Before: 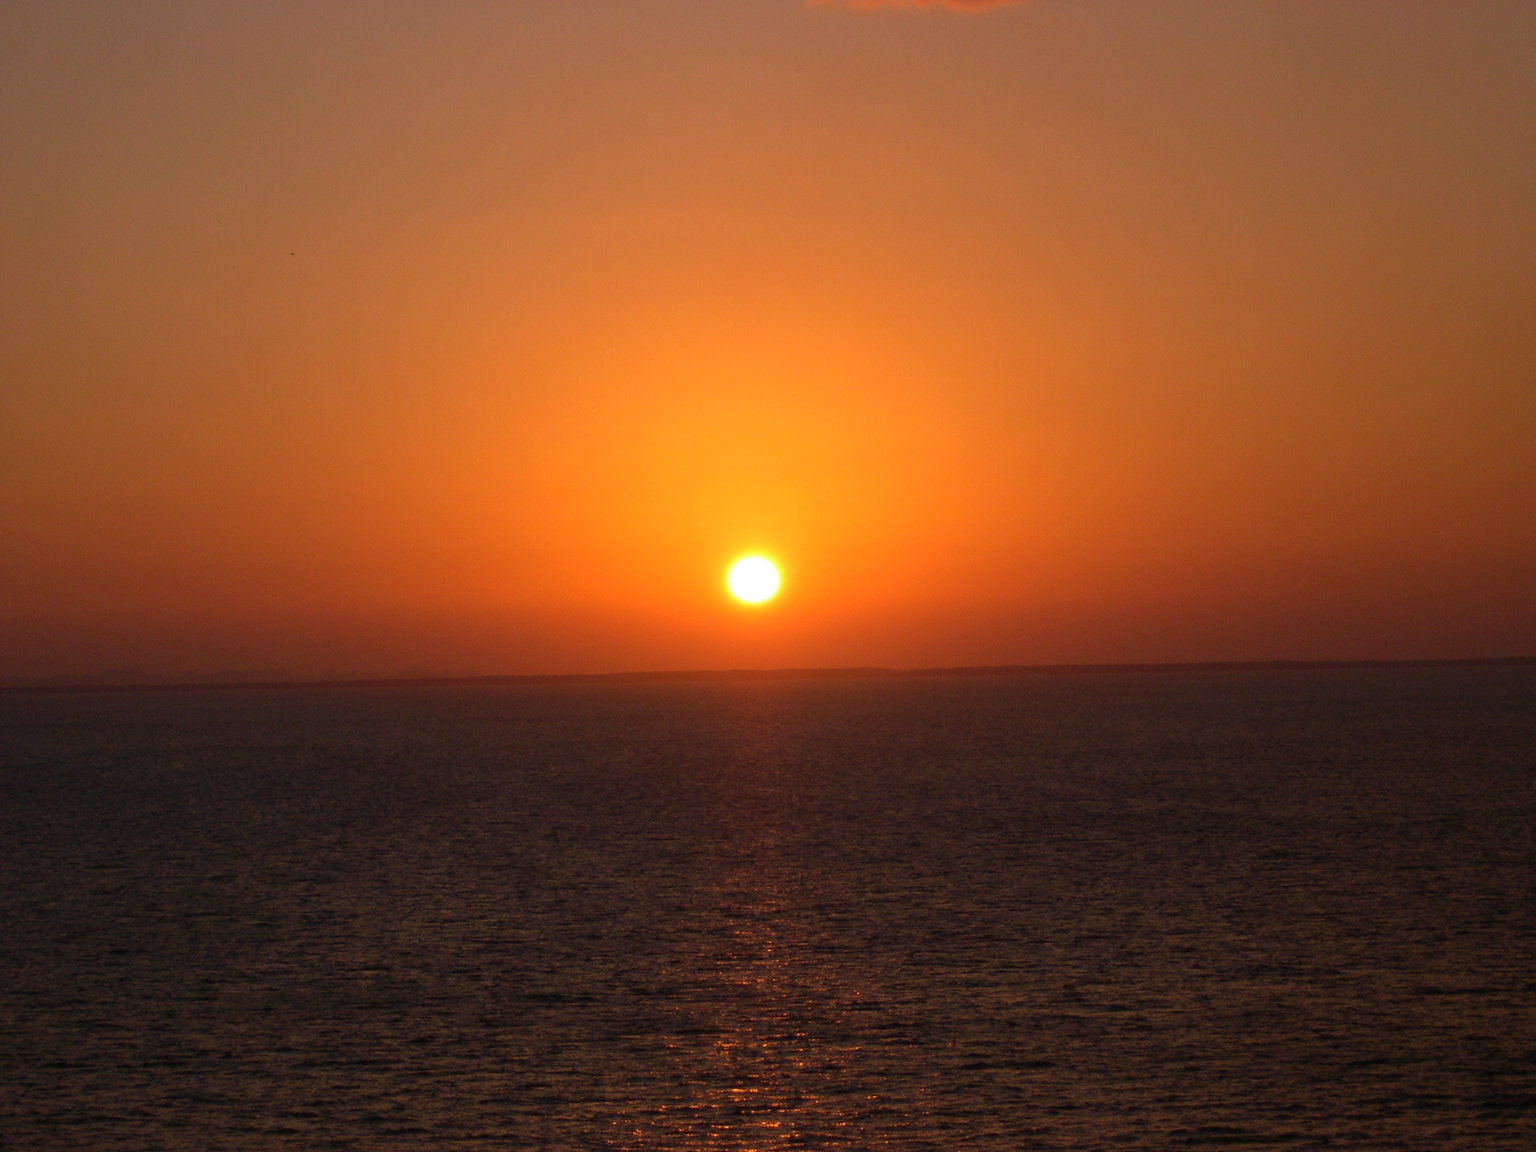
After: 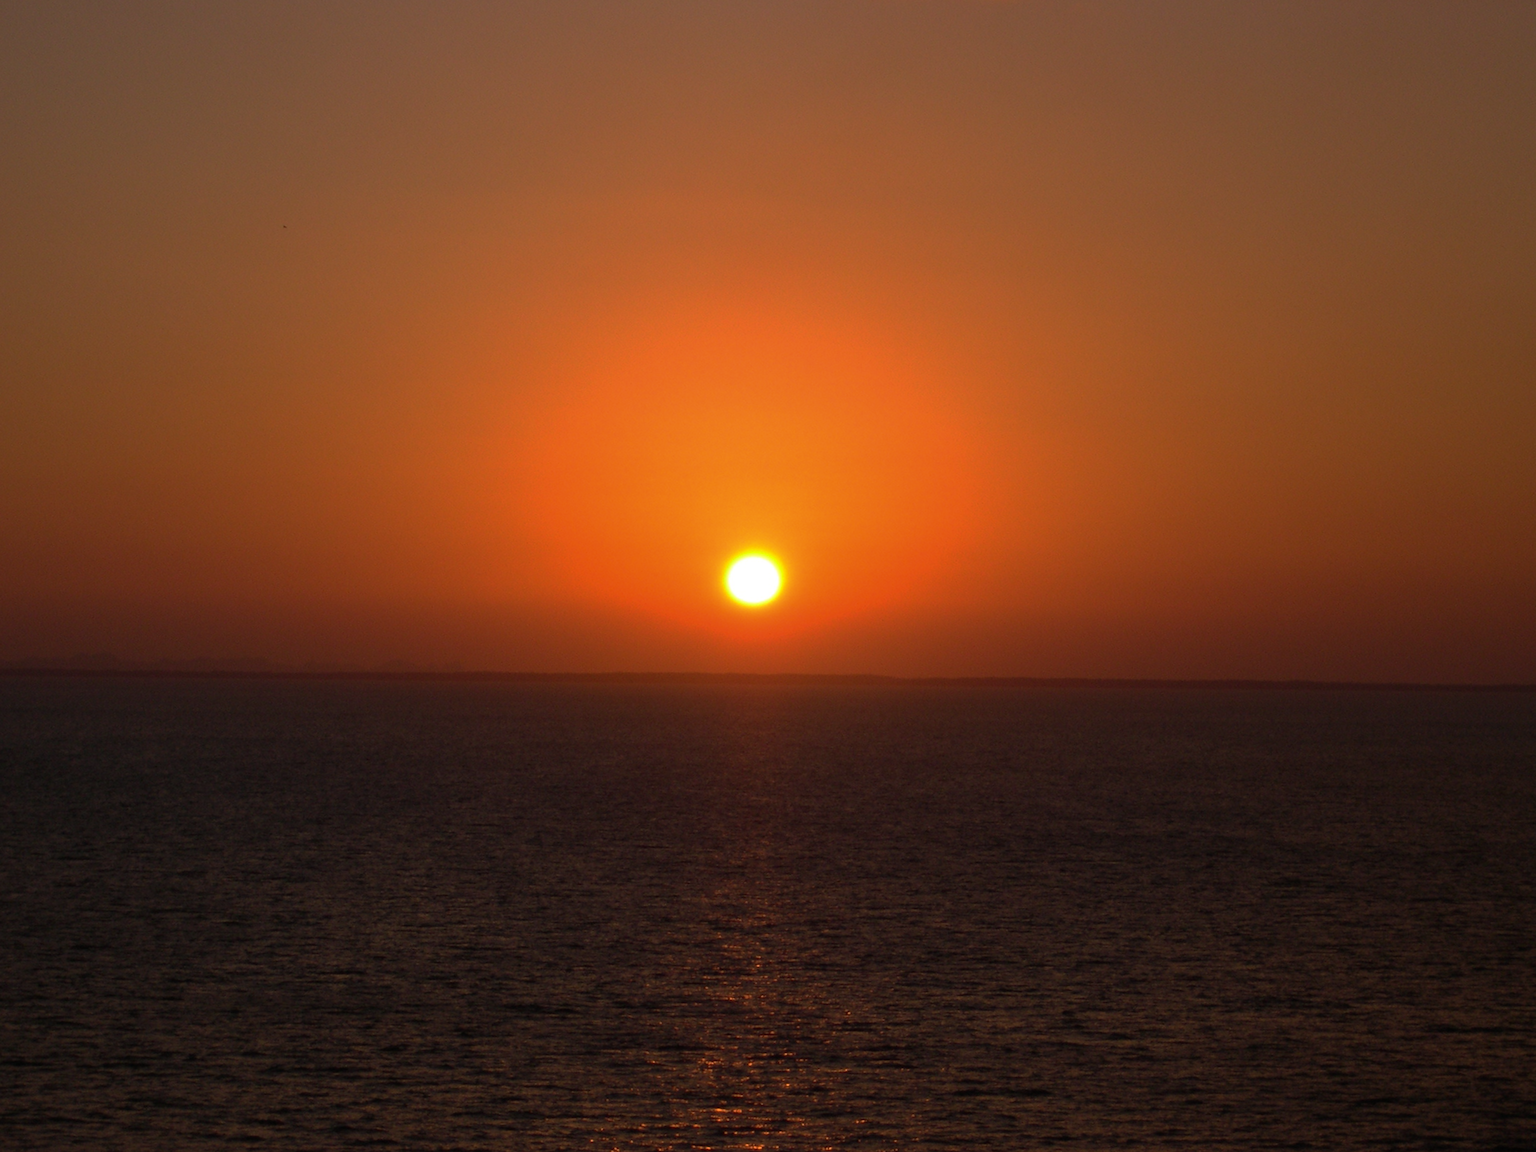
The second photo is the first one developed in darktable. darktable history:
crop and rotate: angle -1.72°
base curve: curves: ch0 [(0, 0) (0.595, 0.418) (1, 1)], preserve colors none
